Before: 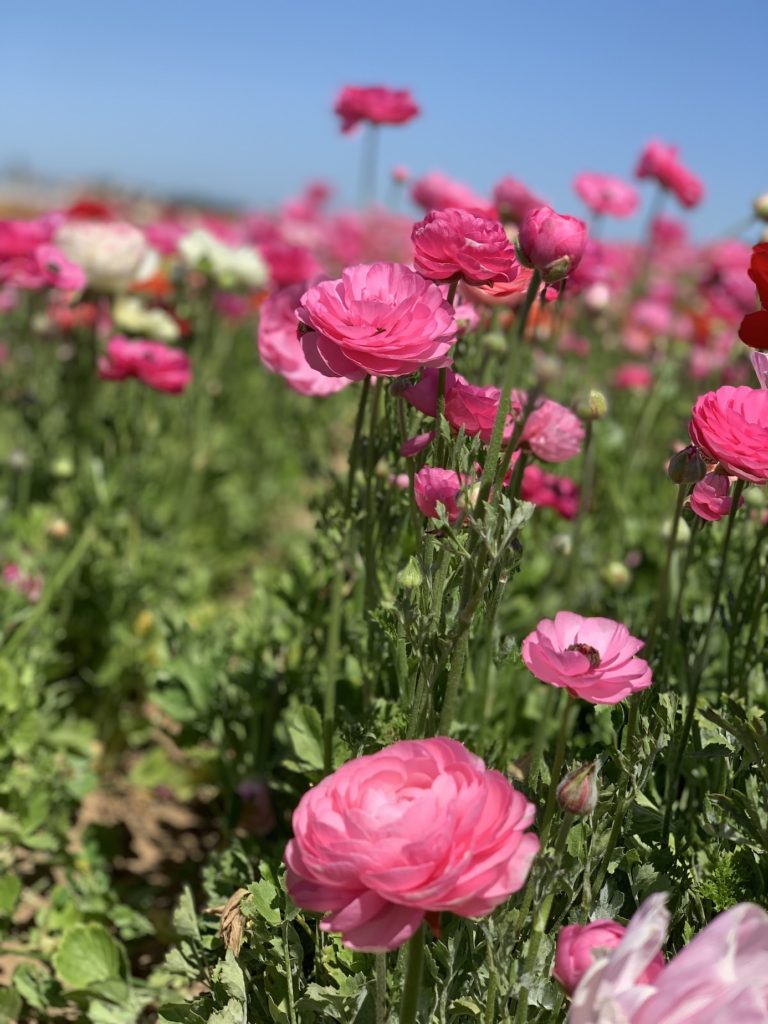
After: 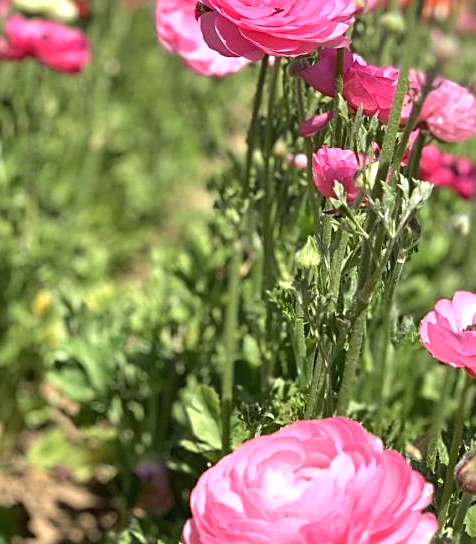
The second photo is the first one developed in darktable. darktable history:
crop: left 13.312%, top 31.28%, right 24.627%, bottom 15.582%
exposure: black level correction 0, exposure 1 EV, compensate exposure bias true, compensate highlight preservation false
sharpen: on, module defaults
